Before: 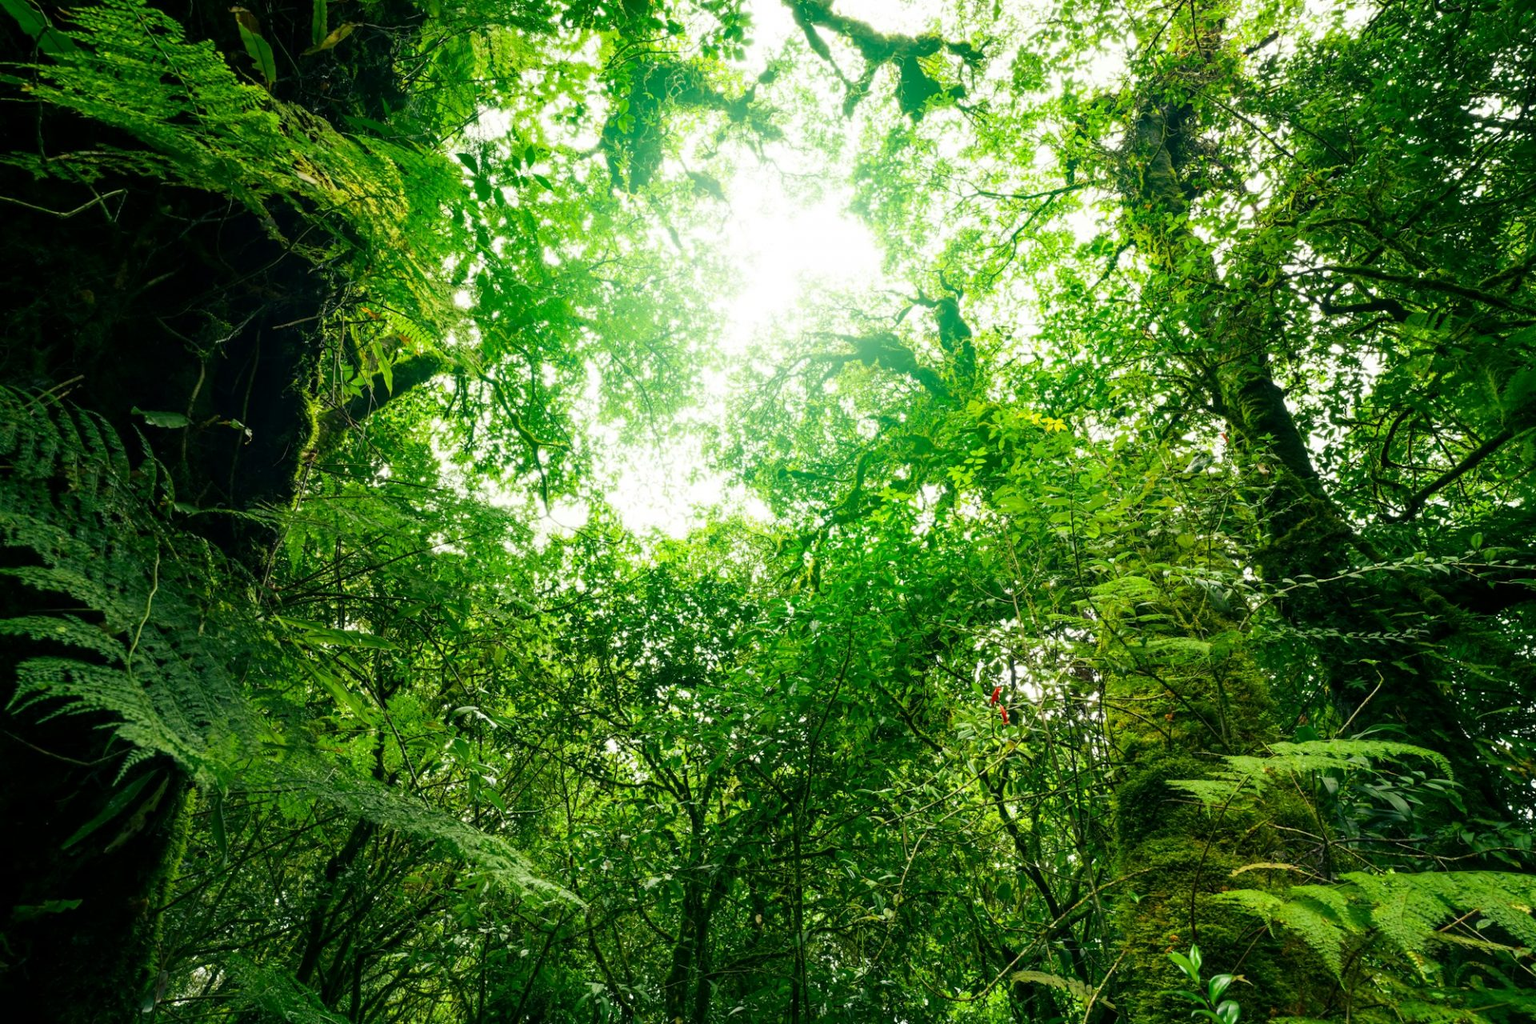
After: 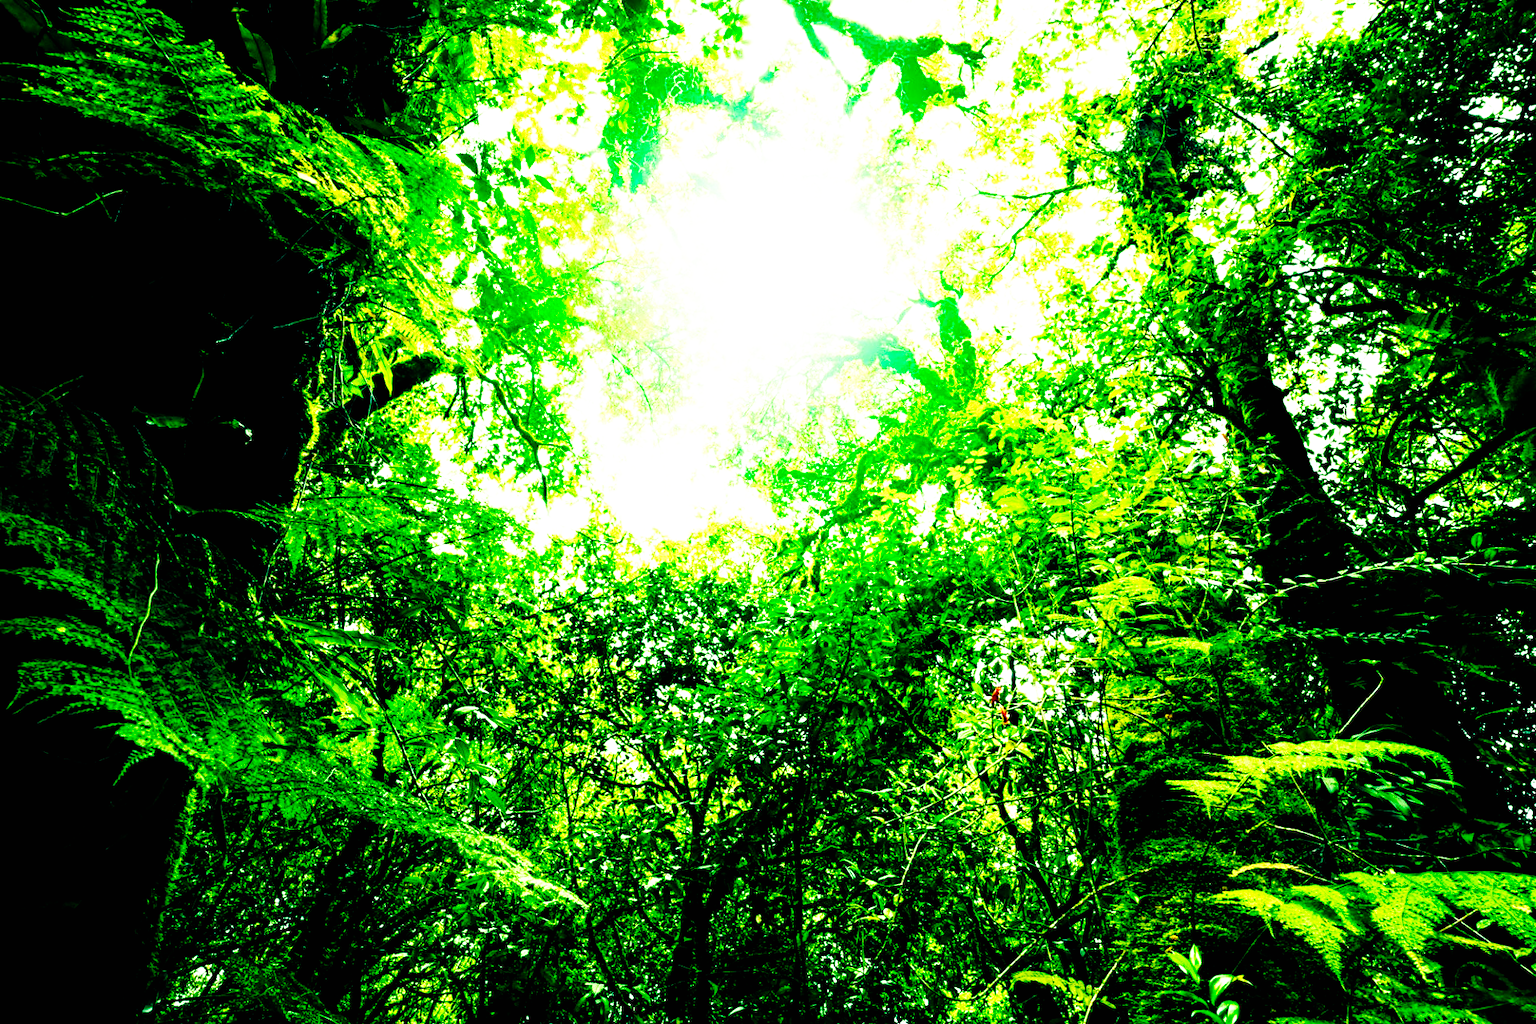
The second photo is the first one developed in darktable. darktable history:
base curve: curves: ch0 [(0, 0) (0.007, 0.004) (0.027, 0.03) (0.046, 0.07) (0.207, 0.54) (0.442, 0.872) (0.673, 0.972) (1, 1)], preserve colors none
color balance rgb: shadows lift › luminance -7.7%, shadows lift › chroma 2.13%, shadows lift › hue 165.27°, power › luminance -7.77%, power › chroma 1.1%, power › hue 215.88°, highlights gain › luminance 15.15%, highlights gain › chroma 7%, highlights gain › hue 125.57°, global offset › luminance -0.33%, global offset › chroma 0.11%, global offset › hue 165.27°, perceptual saturation grading › global saturation 24.42%, perceptual saturation grading › highlights -24.42%, perceptual saturation grading › mid-tones 24.42%, perceptual saturation grading › shadows 40%, perceptual brilliance grading › global brilliance -5%, perceptual brilliance grading › highlights 24.42%, perceptual brilliance grading › mid-tones 7%, perceptual brilliance grading › shadows -5%
color balance: lift [0.975, 0.993, 1, 1.015], gamma [1.1, 1, 1, 0.945], gain [1, 1.04, 1, 0.95]
